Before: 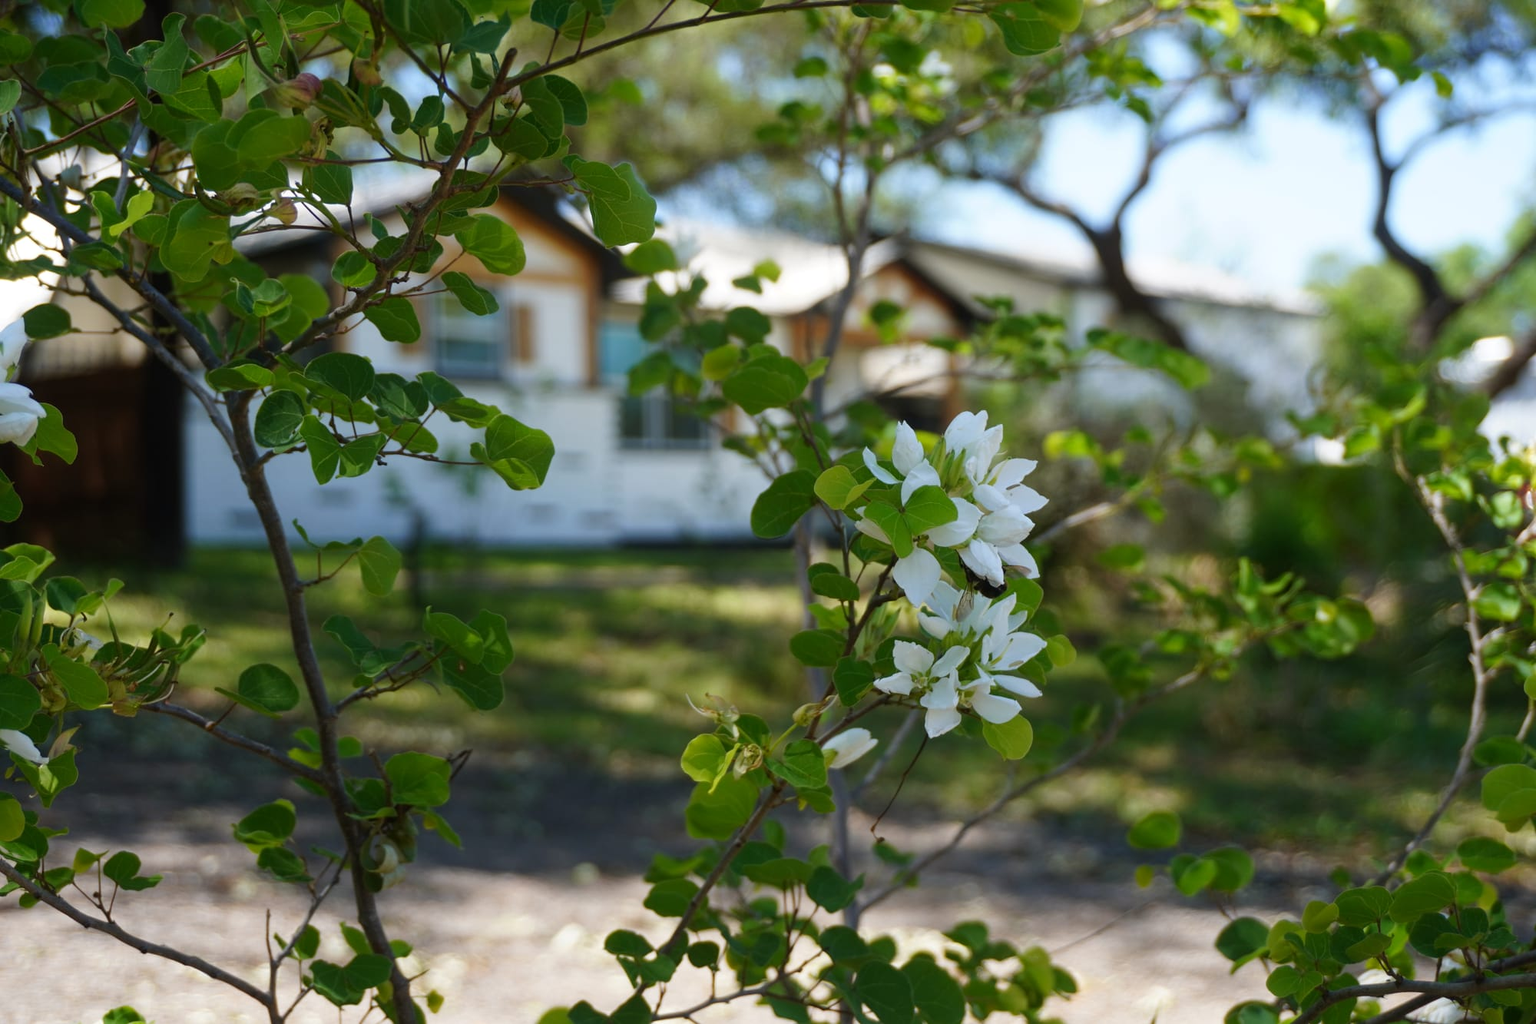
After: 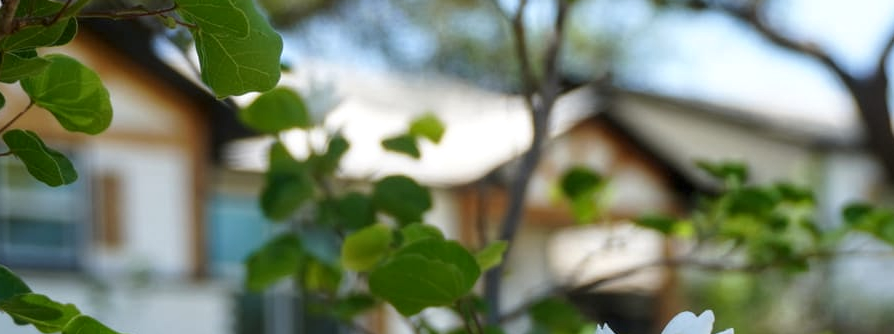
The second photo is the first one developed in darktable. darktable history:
crop: left 28.64%, top 16.832%, right 26.637%, bottom 58.055%
local contrast: detail 130%
